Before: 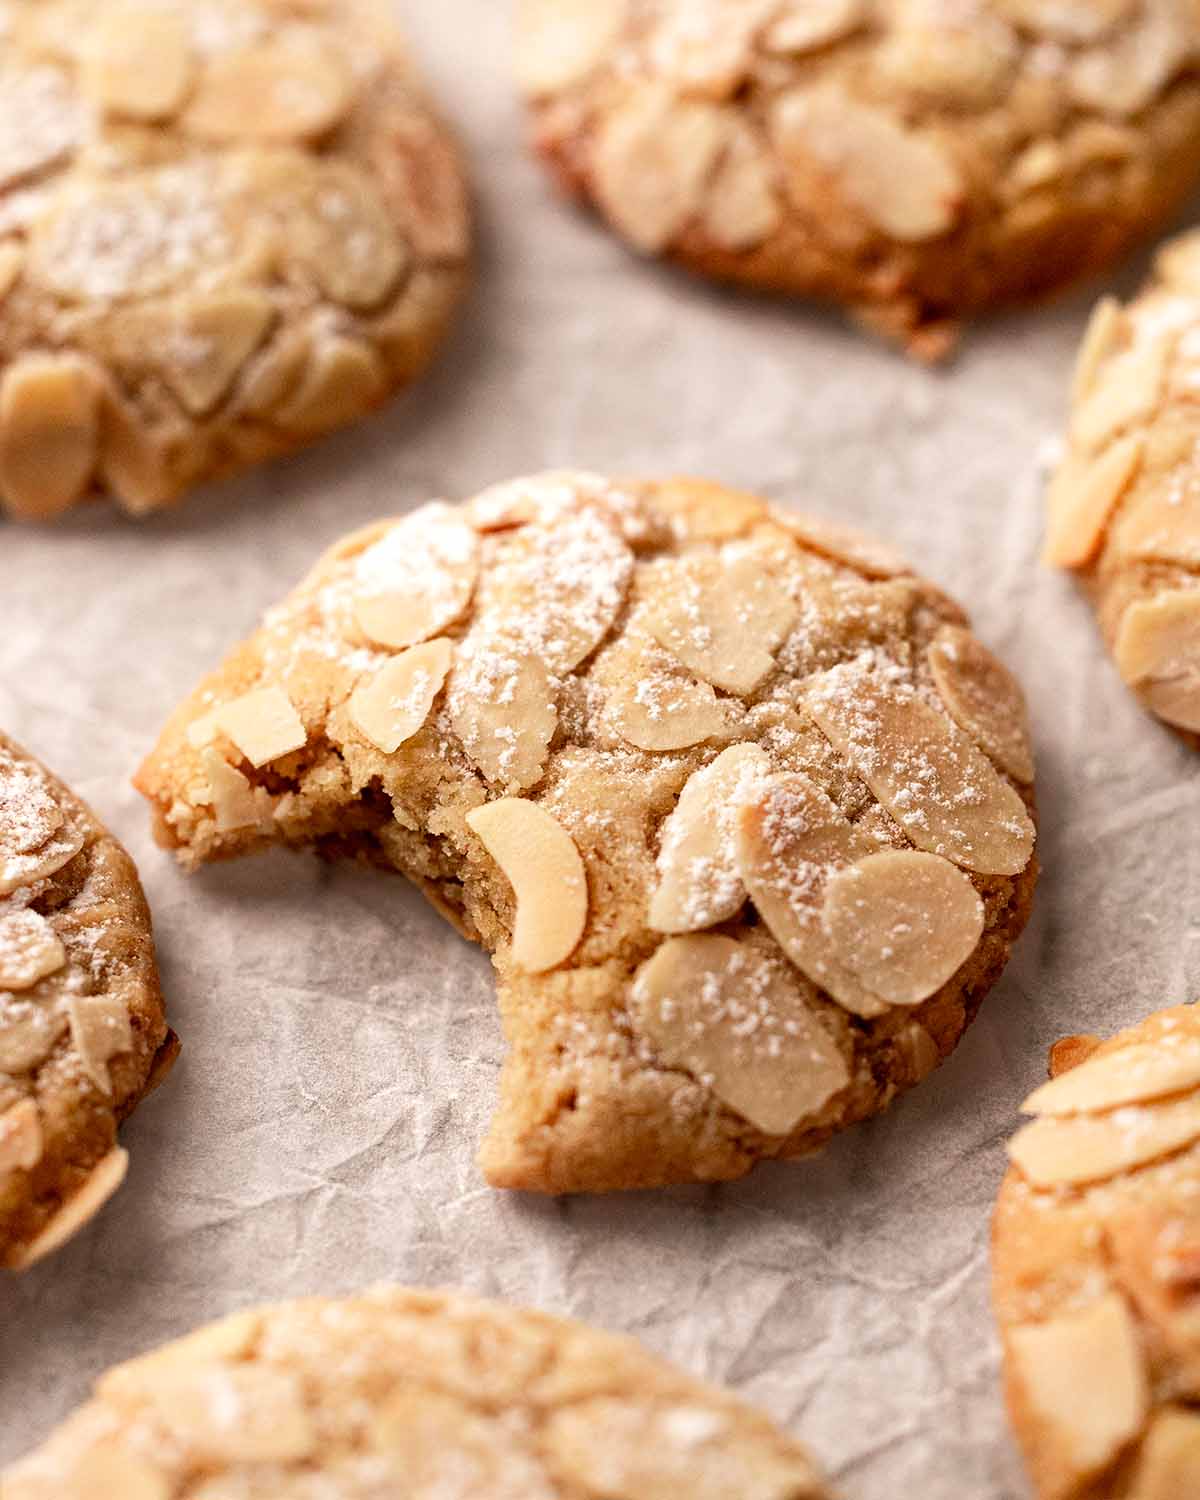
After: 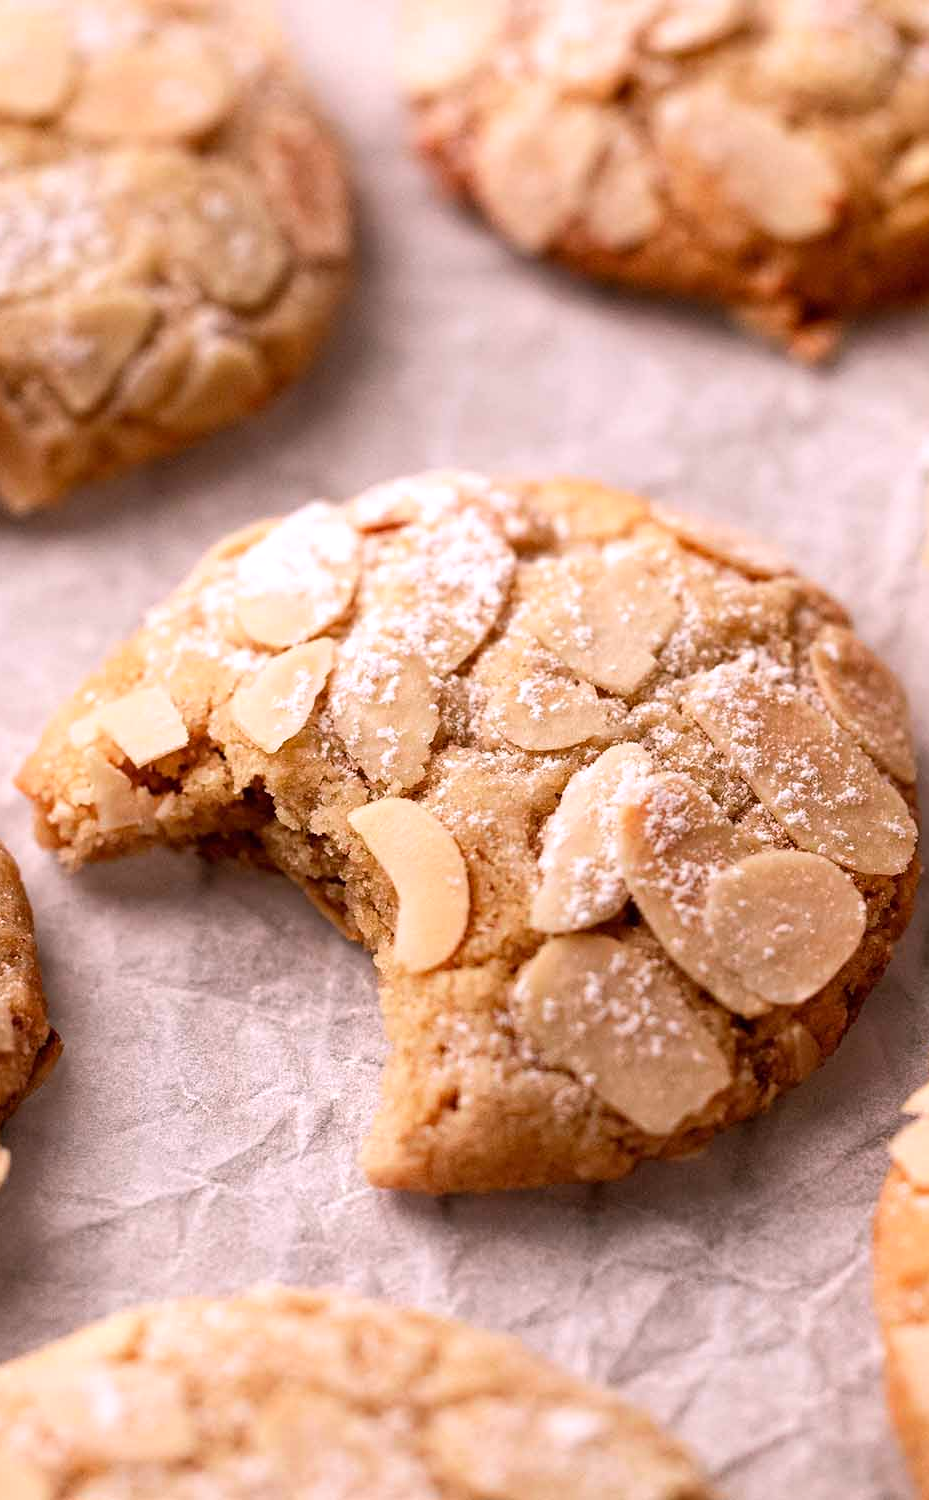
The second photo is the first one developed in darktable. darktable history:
white balance: red 1.05, blue 1.072
crop: left 9.88%, right 12.664%
